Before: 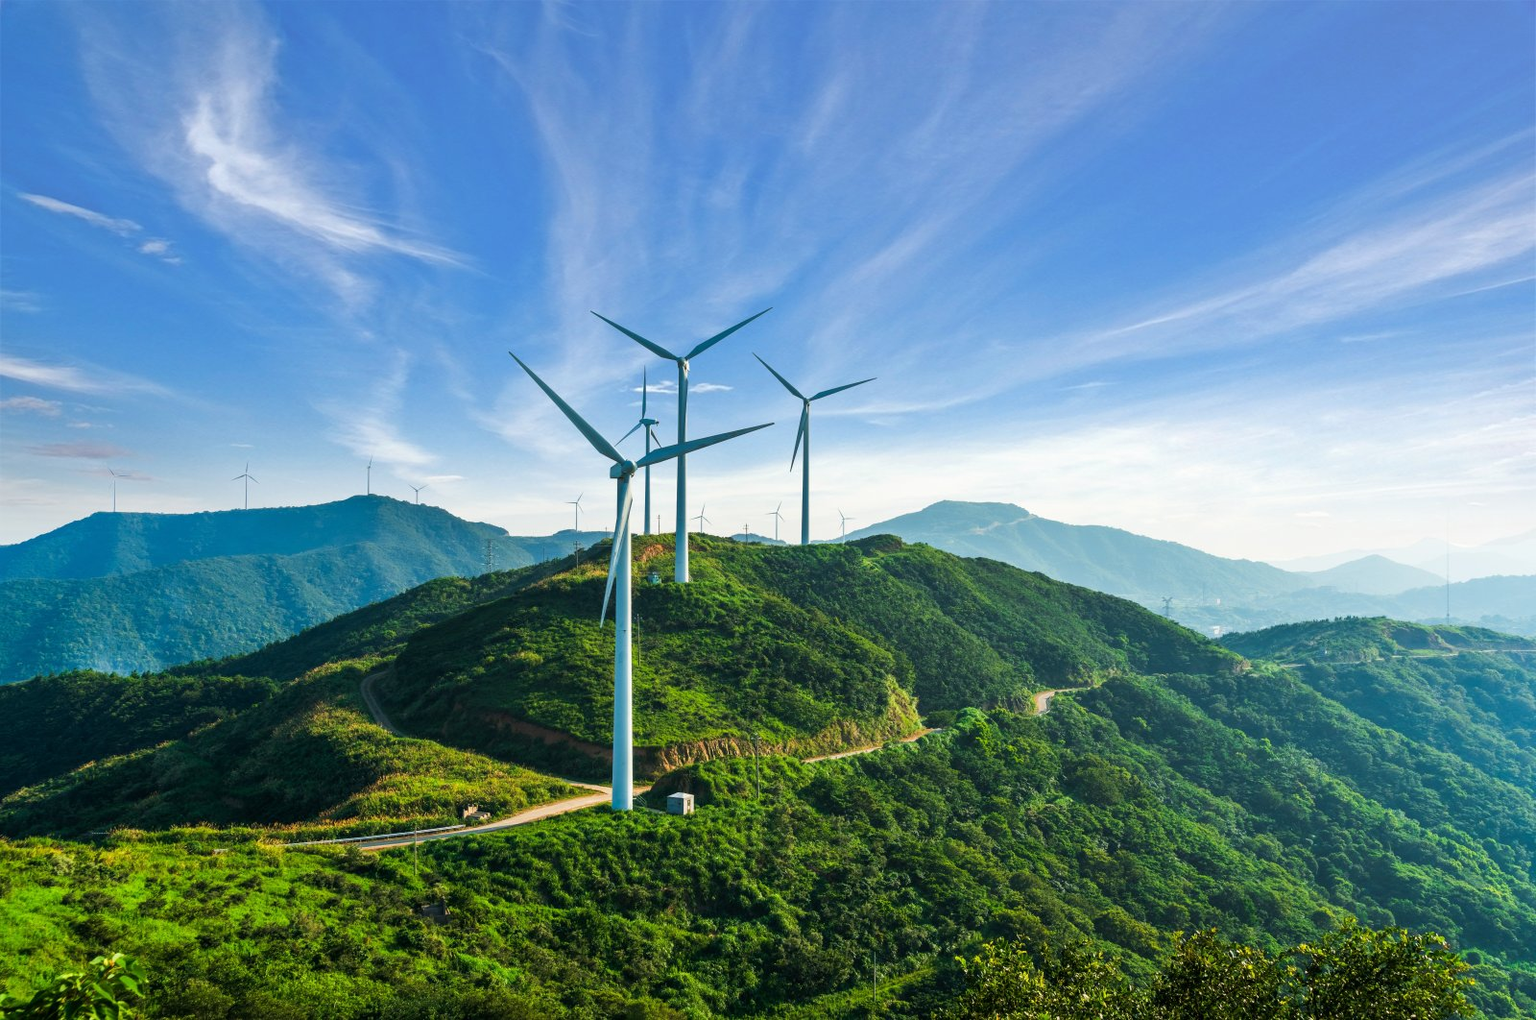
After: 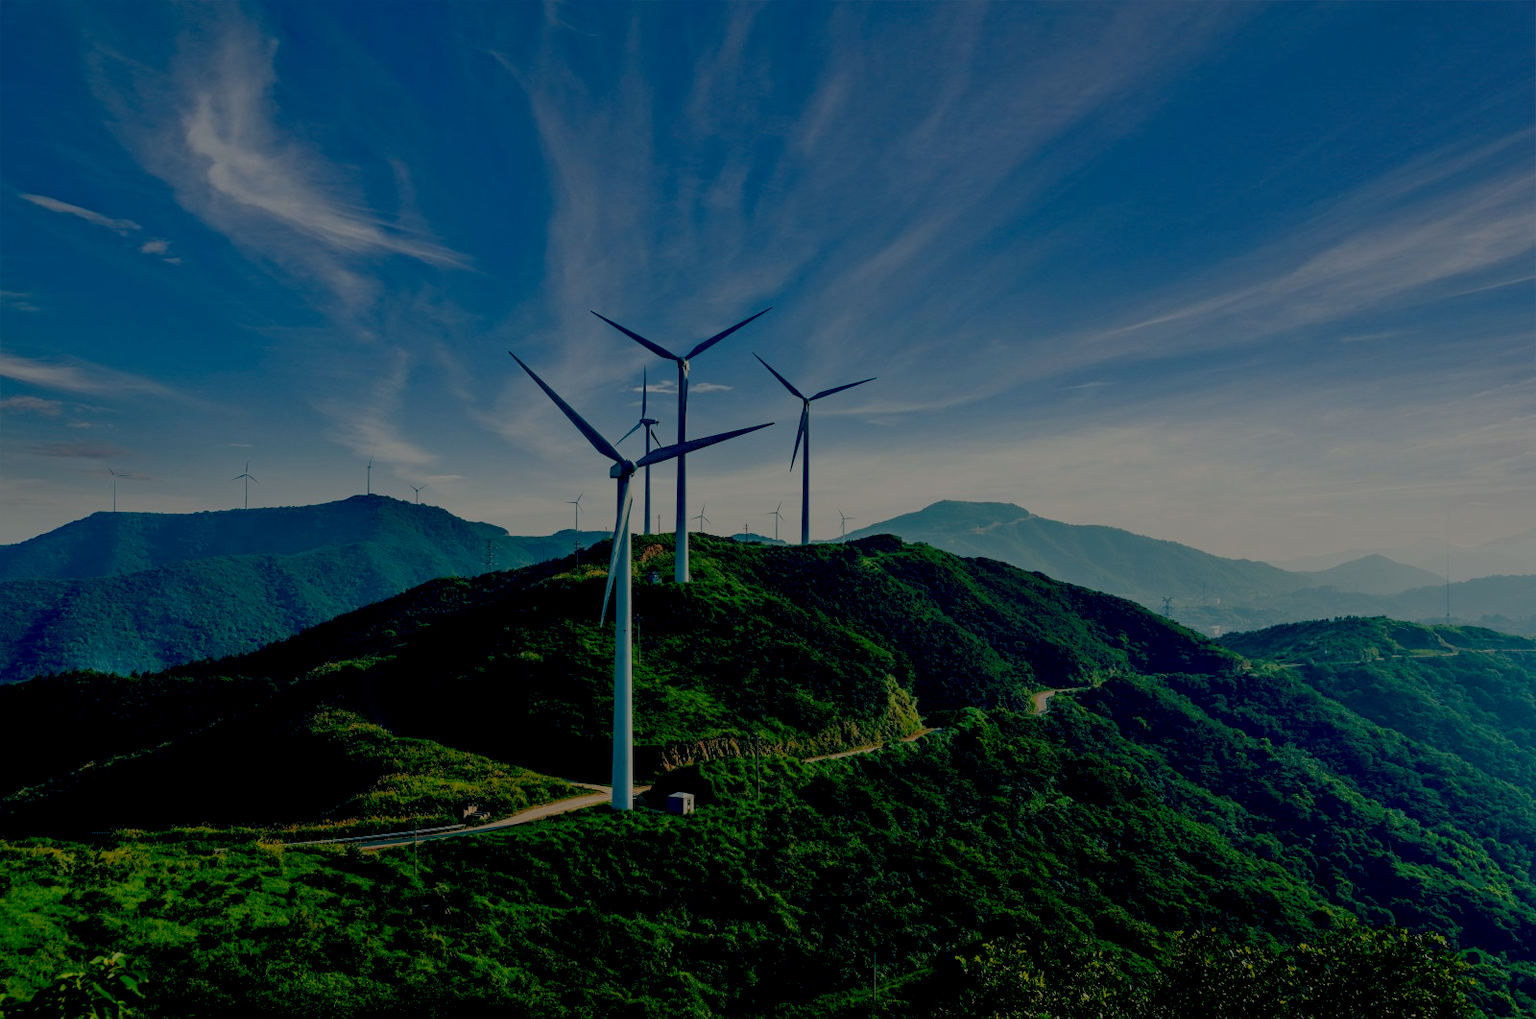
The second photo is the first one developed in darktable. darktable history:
exposure: exposure -2.002 EV, compensate highlight preservation false
color balance: lift [0.975, 0.993, 1, 1.015], gamma [1.1, 1, 1, 0.945], gain [1, 1.04, 1, 0.95]
